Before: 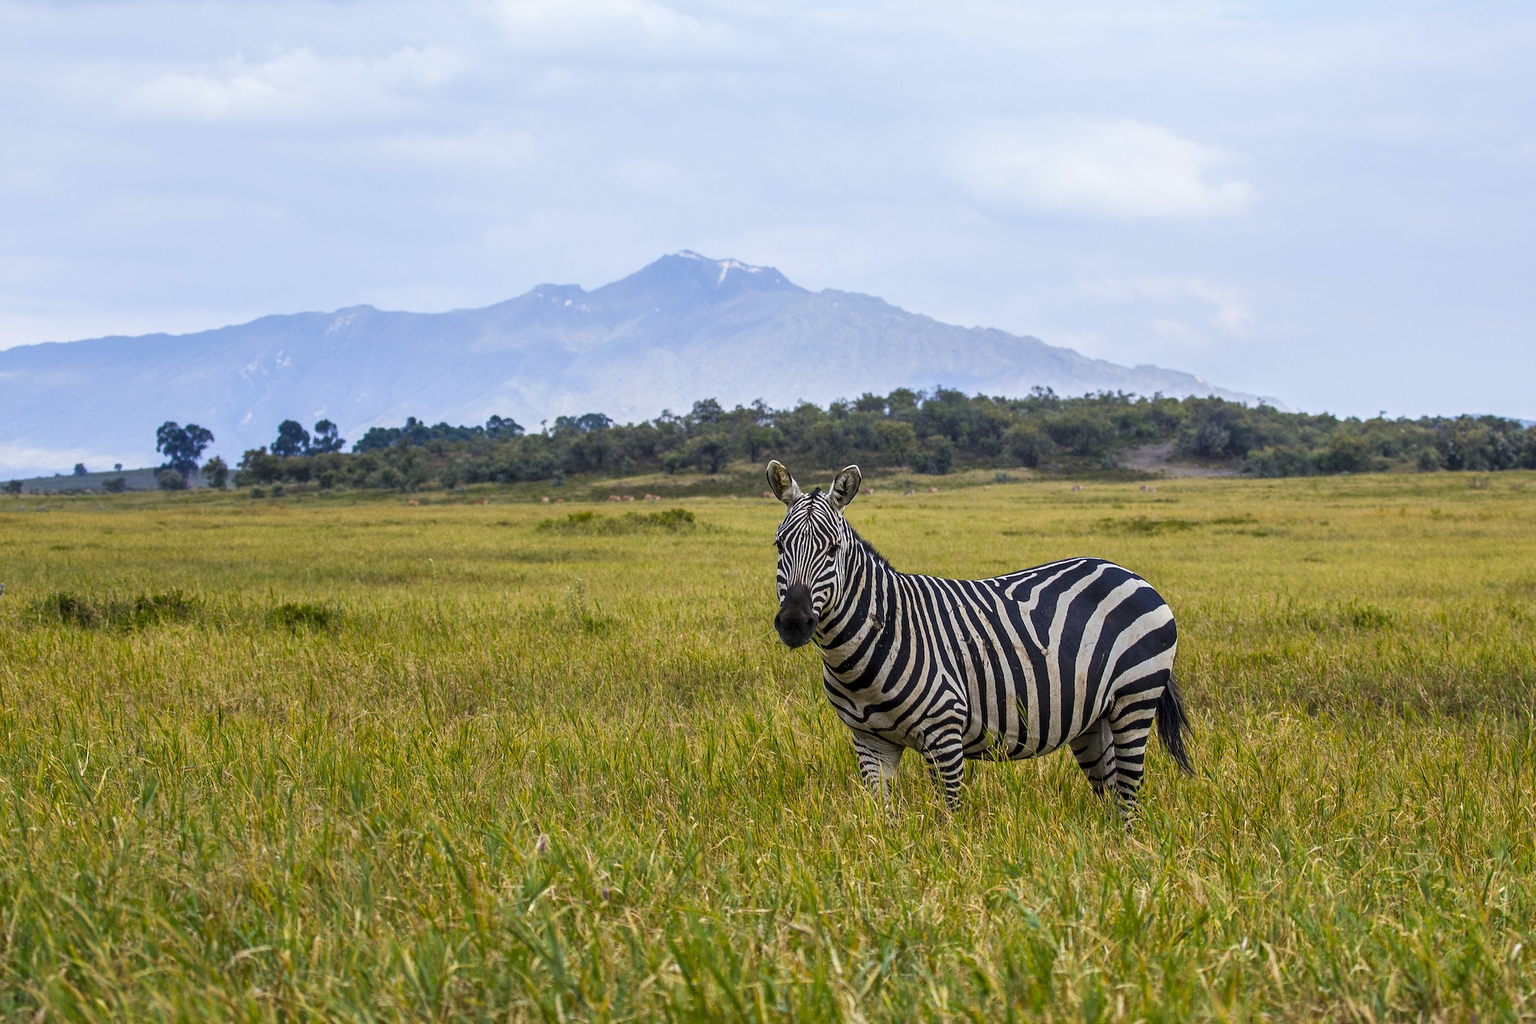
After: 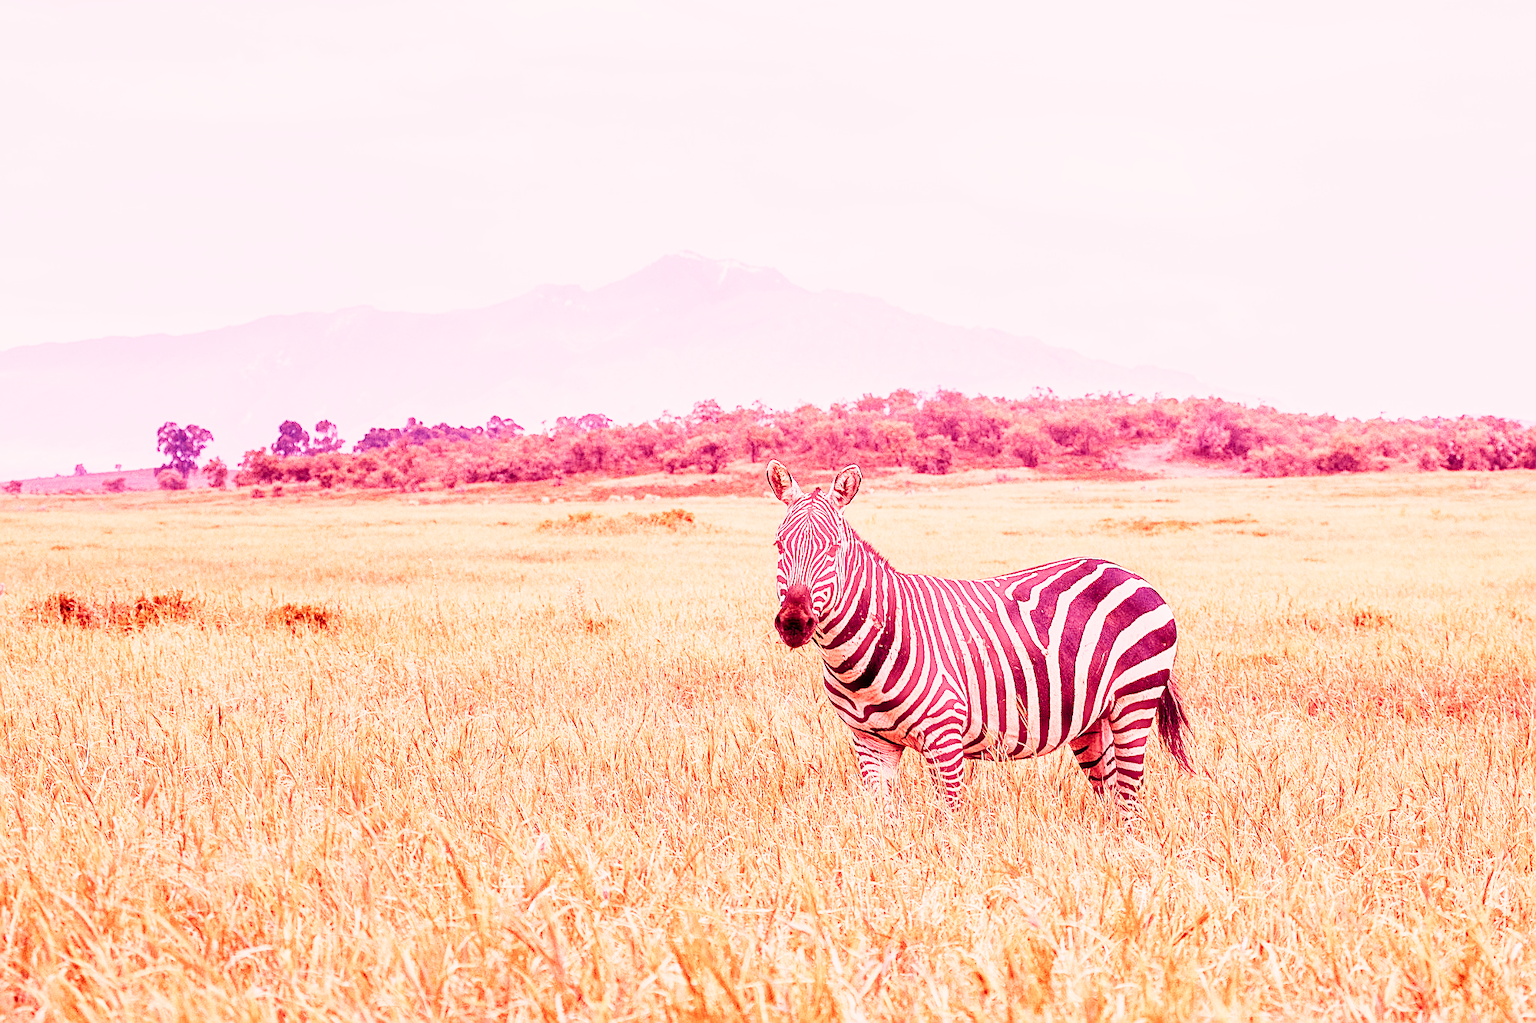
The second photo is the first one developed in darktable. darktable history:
white balance: red 4.26, blue 1.802
sigmoid: skew -0.2, preserve hue 0%, red attenuation 0.1, red rotation 0.035, green attenuation 0.1, green rotation -0.017, blue attenuation 0.15, blue rotation -0.052, base primaries Rec2020
sharpen: on, module defaults
haze removal: strength -0.1, adaptive false
